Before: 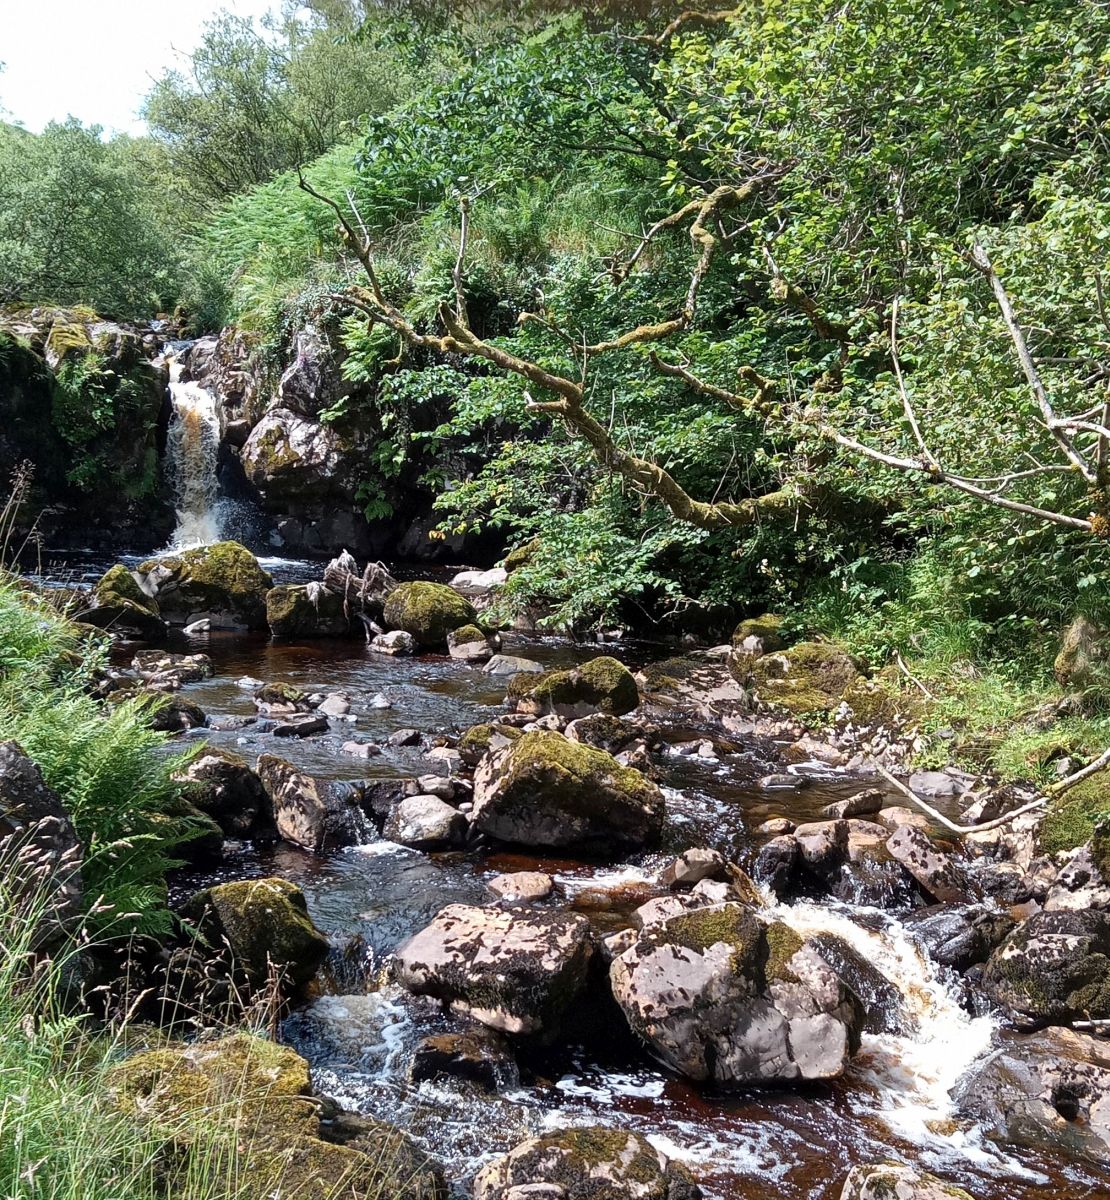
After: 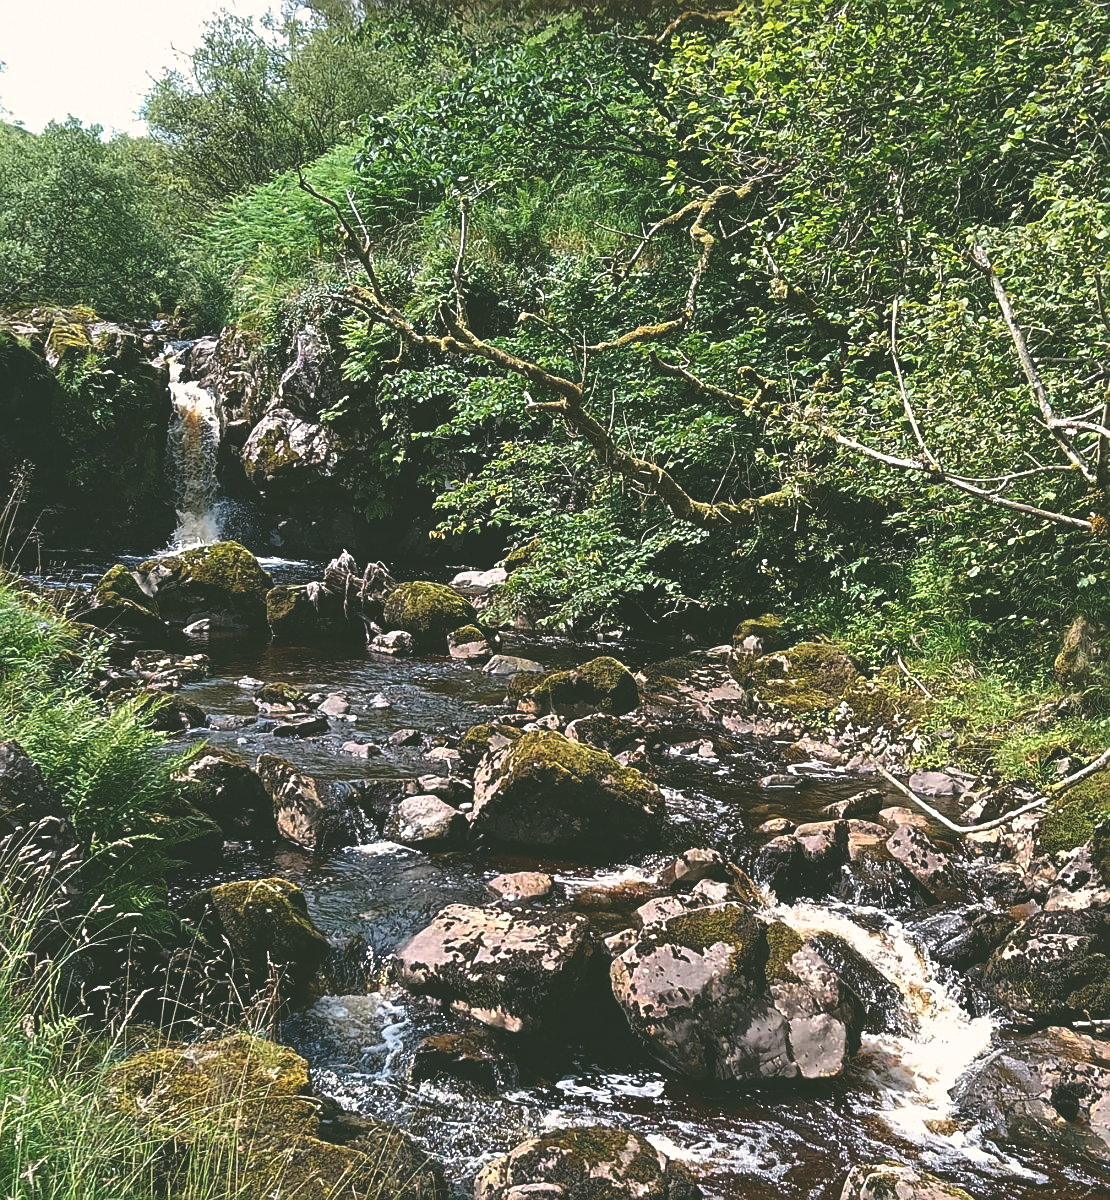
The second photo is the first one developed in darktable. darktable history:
sharpen: on, module defaults
color correction: highlights a* 4.02, highlights b* 4.98, shadows a* -7.55, shadows b* 4.98
rgb curve: curves: ch0 [(0, 0.186) (0.314, 0.284) (0.775, 0.708) (1, 1)], compensate middle gray true, preserve colors none
